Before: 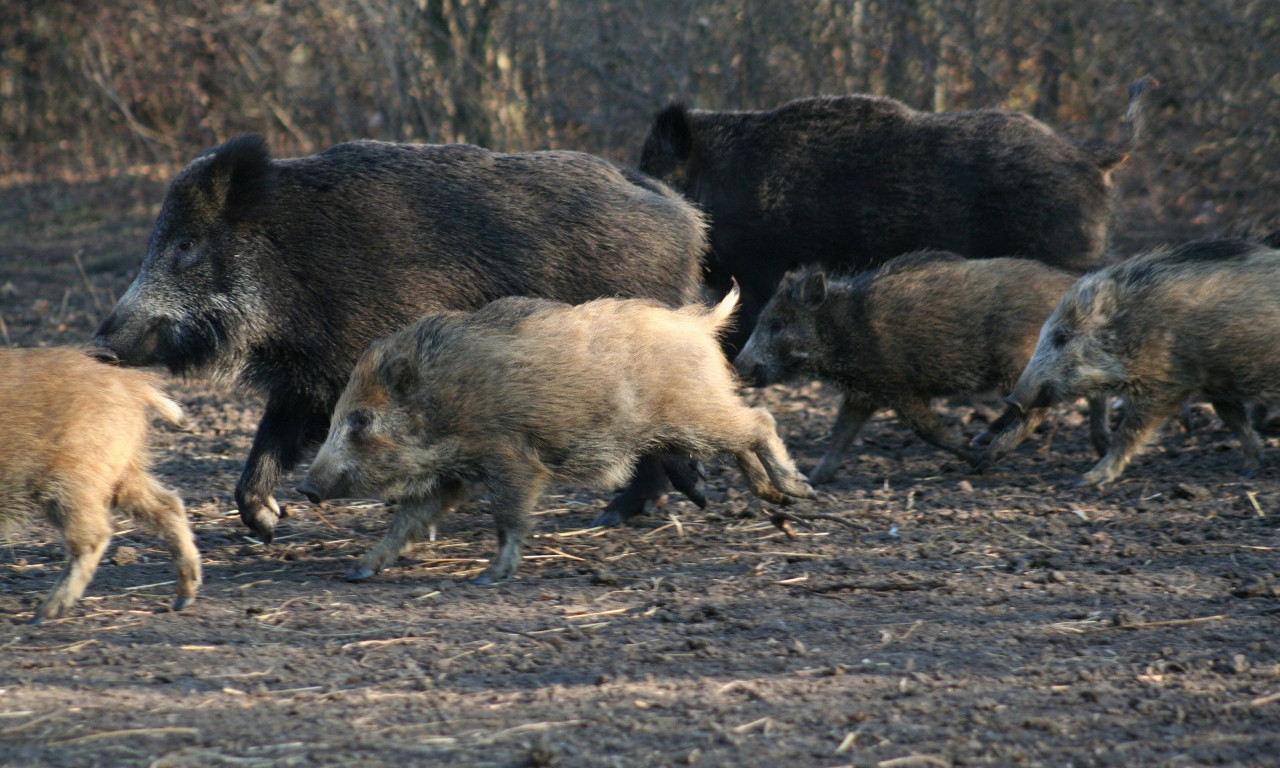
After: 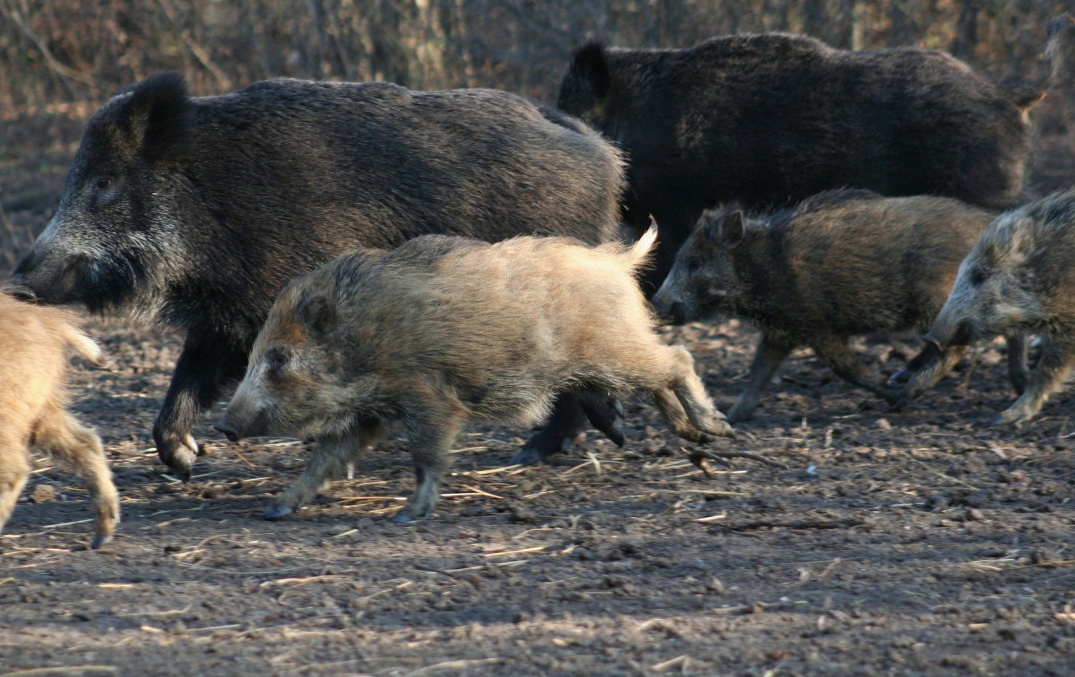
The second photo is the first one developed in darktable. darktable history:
white balance: red 0.988, blue 1.017
crop: left 6.446%, top 8.188%, right 9.538%, bottom 3.548%
